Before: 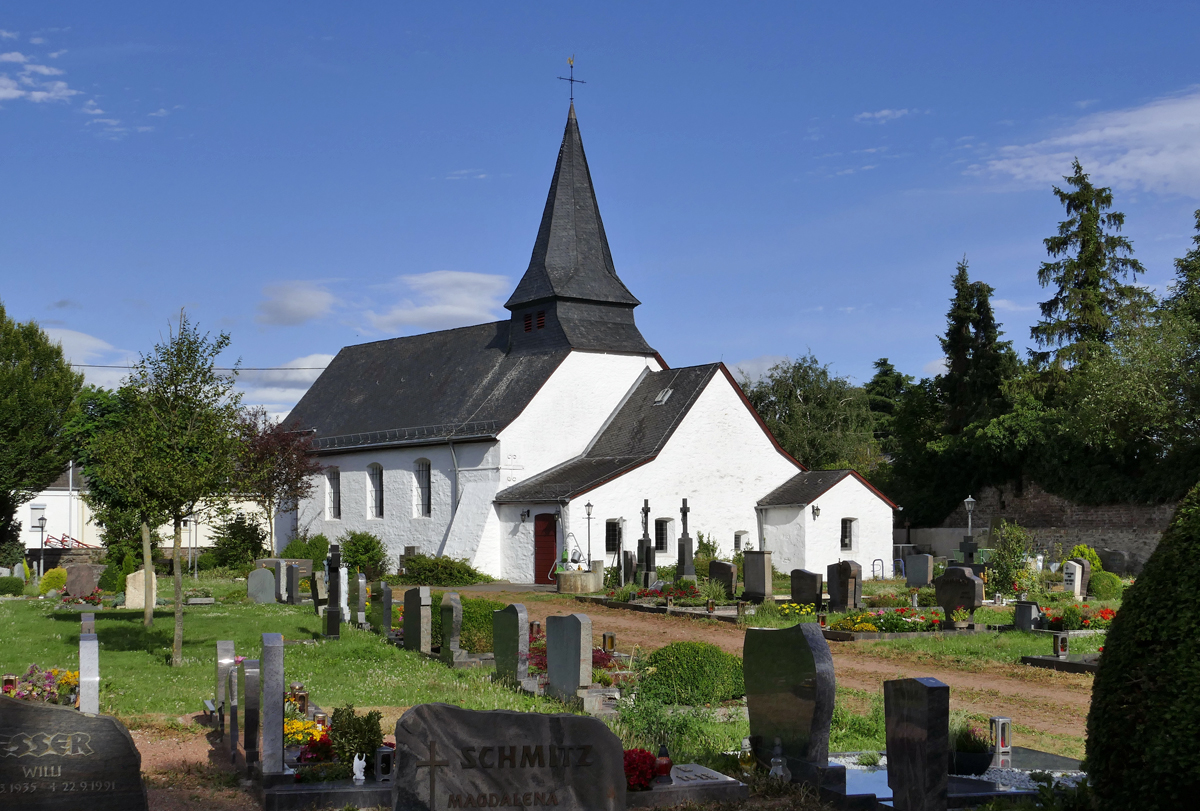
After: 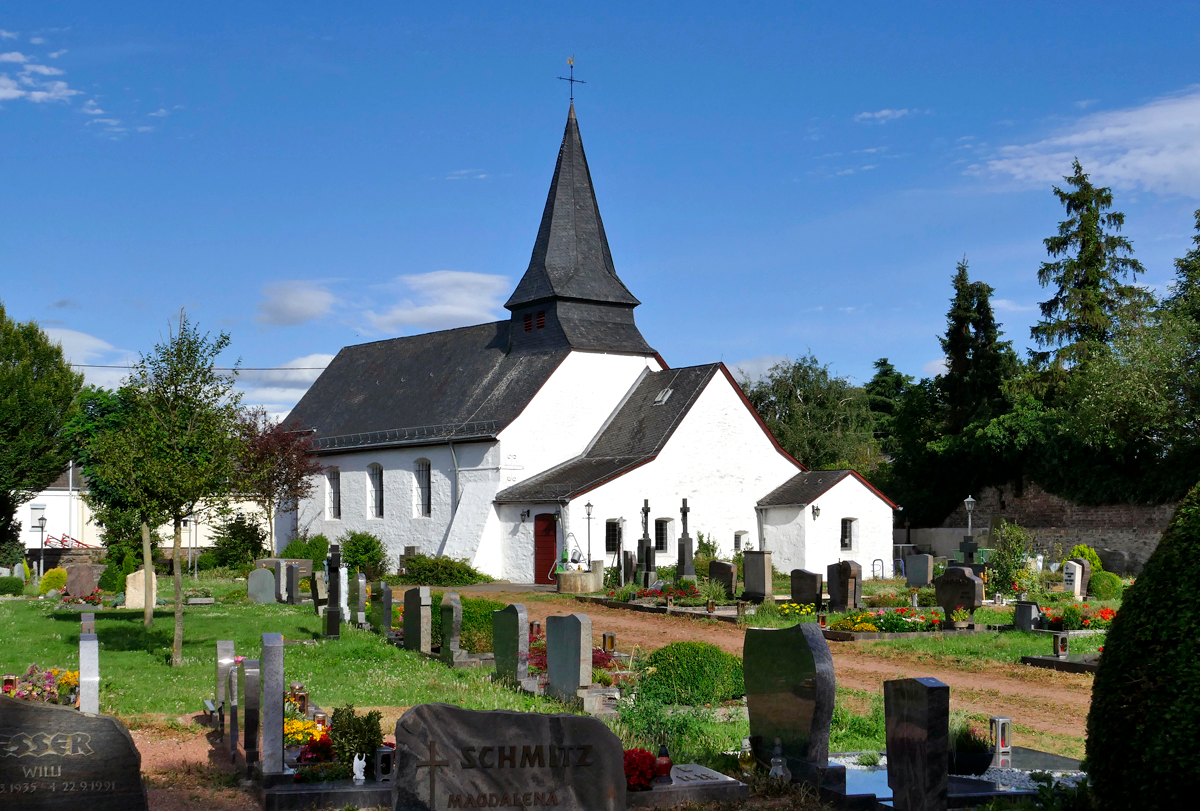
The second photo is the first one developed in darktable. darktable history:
exposure: exposure 0.206 EV, compensate highlight preservation false
